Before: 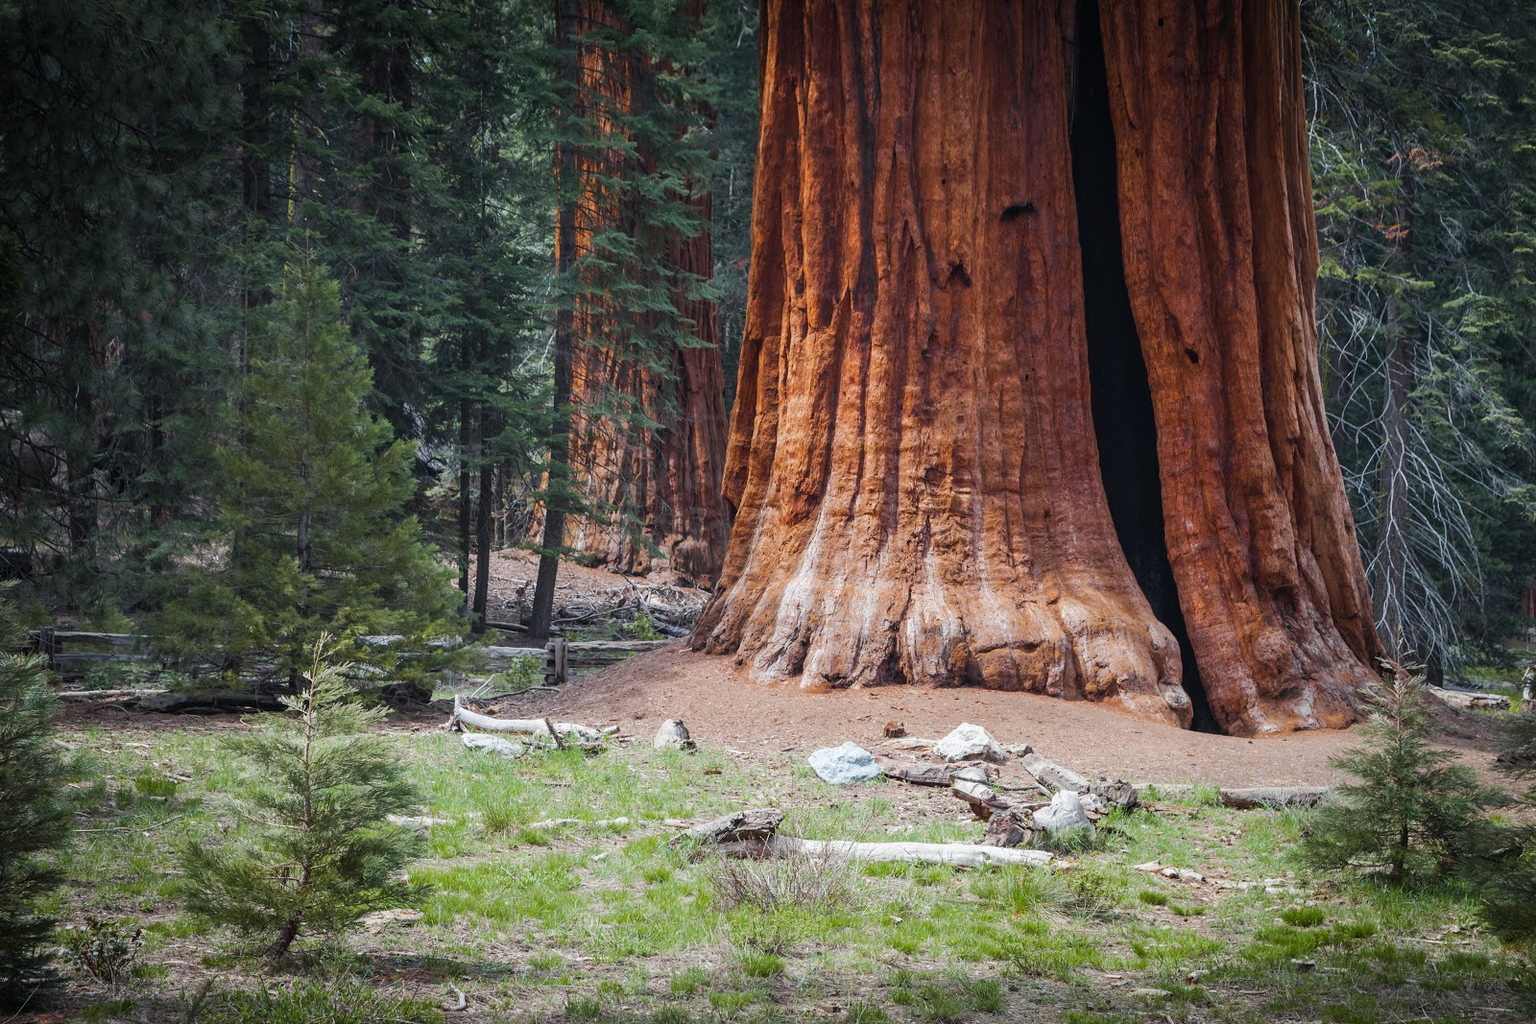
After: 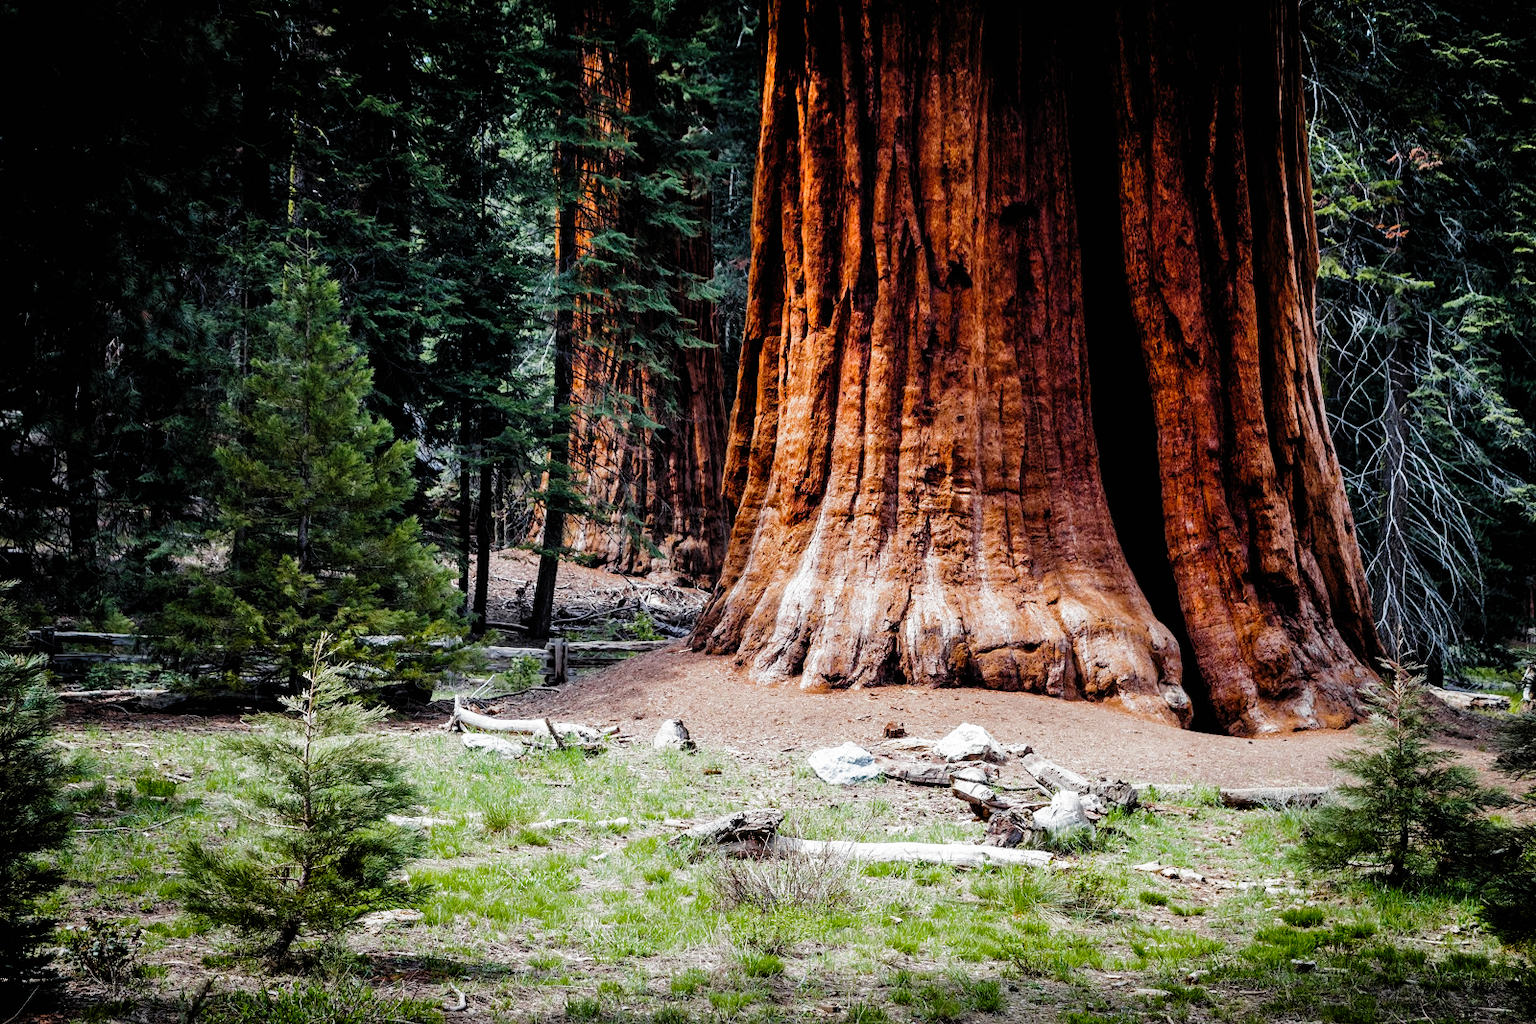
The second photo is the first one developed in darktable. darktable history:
filmic rgb: black relative exposure -3.67 EV, white relative exposure 2.43 EV, threshold 3.04 EV, hardness 3.29, preserve chrominance no, color science v5 (2021), iterations of high-quality reconstruction 0, enable highlight reconstruction true
shadows and highlights: shadows 35.09, highlights -35.22, soften with gaussian
